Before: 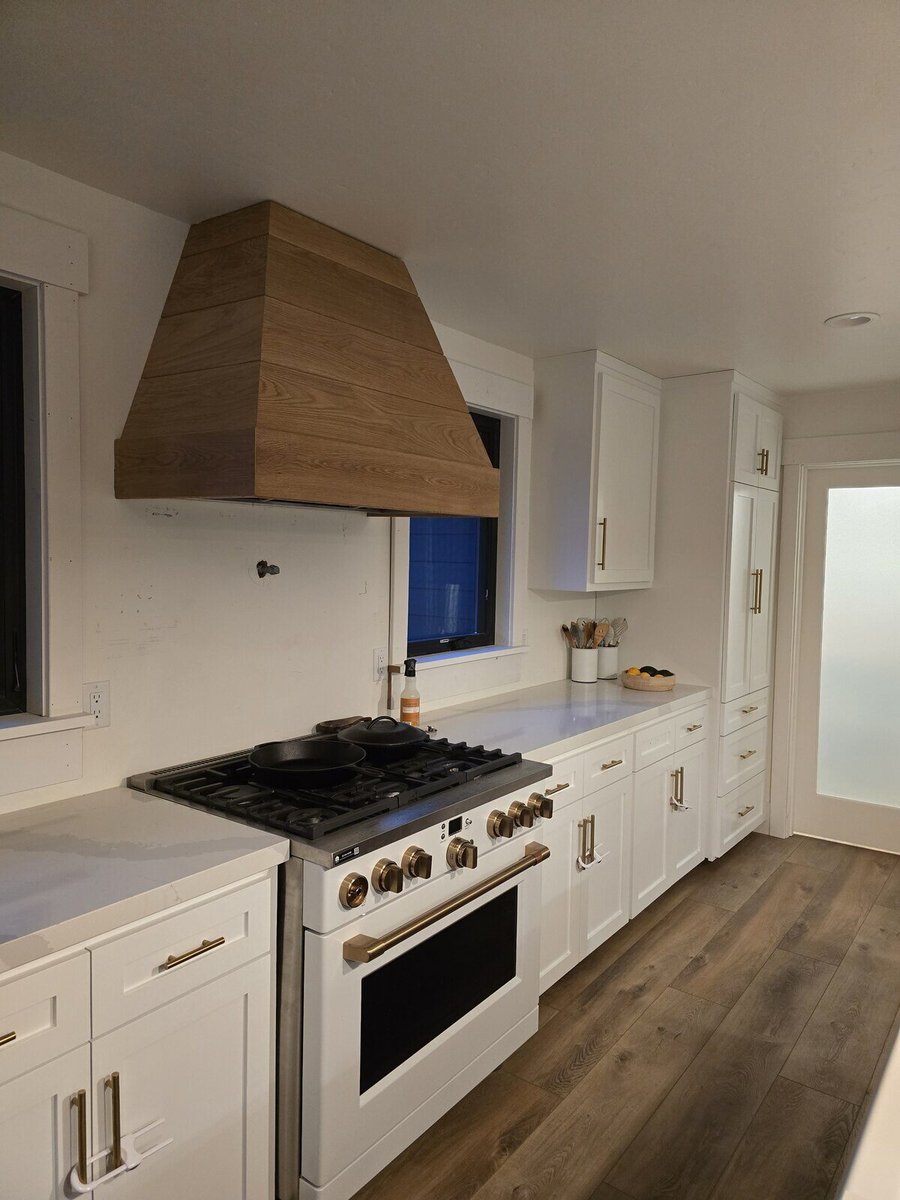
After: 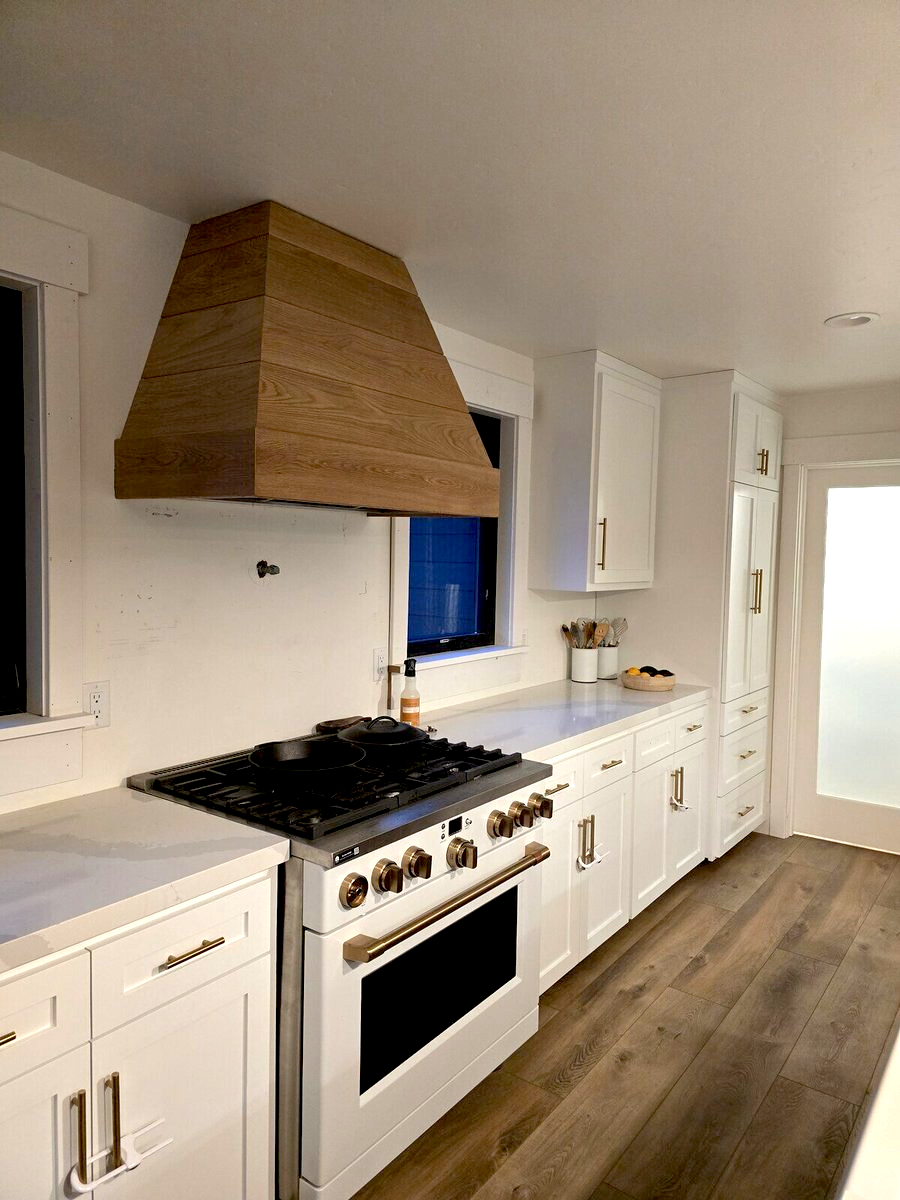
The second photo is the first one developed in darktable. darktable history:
exposure: black level correction 0.012, exposure 0.694 EV, compensate highlight preservation false
